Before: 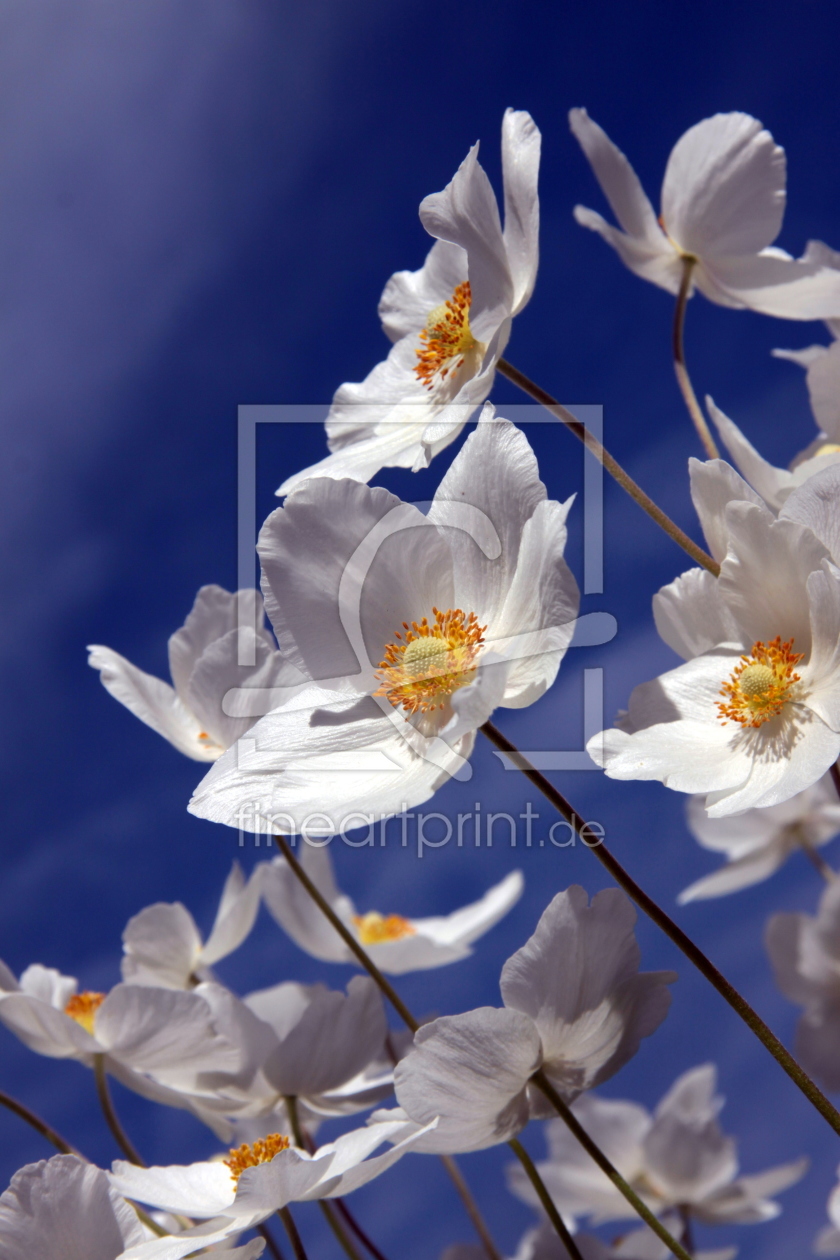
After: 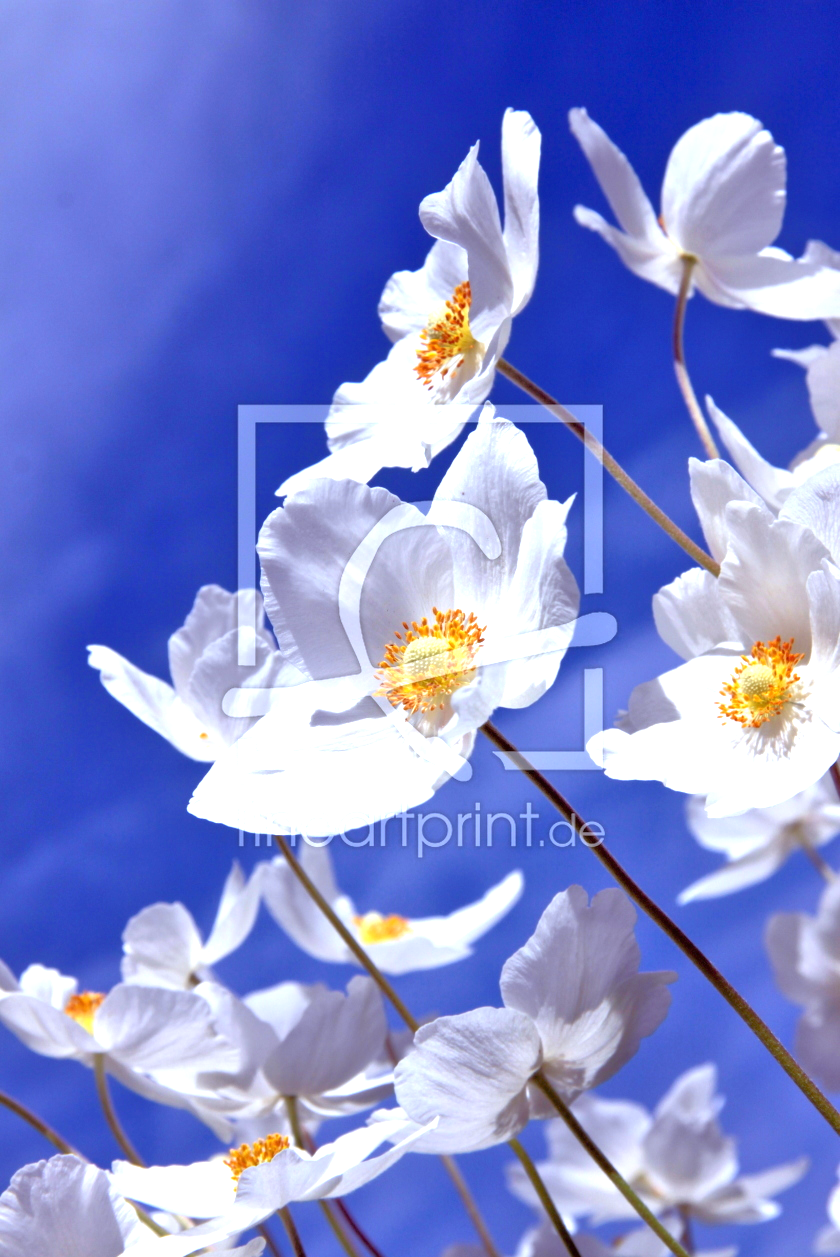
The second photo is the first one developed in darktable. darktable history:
crop: top 0.05%, bottom 0.098%
exposure: black level correction 0, exposure 1.125 EV, compensate exposure bias true, compensate highlight preservation false
white balance: red 0.926, green 1.003, blue 1.133
tone equalizer: -7 EV 0.15 EV, -6 EV 0.6 EV, -5 EV 1.15 EV, -4 EV 1.33 EV, -3 EV 1.15 EV, -2 EV 0.6 EV, -1 EV 0.15 EV, mask exposure compensation -0.5 EV
